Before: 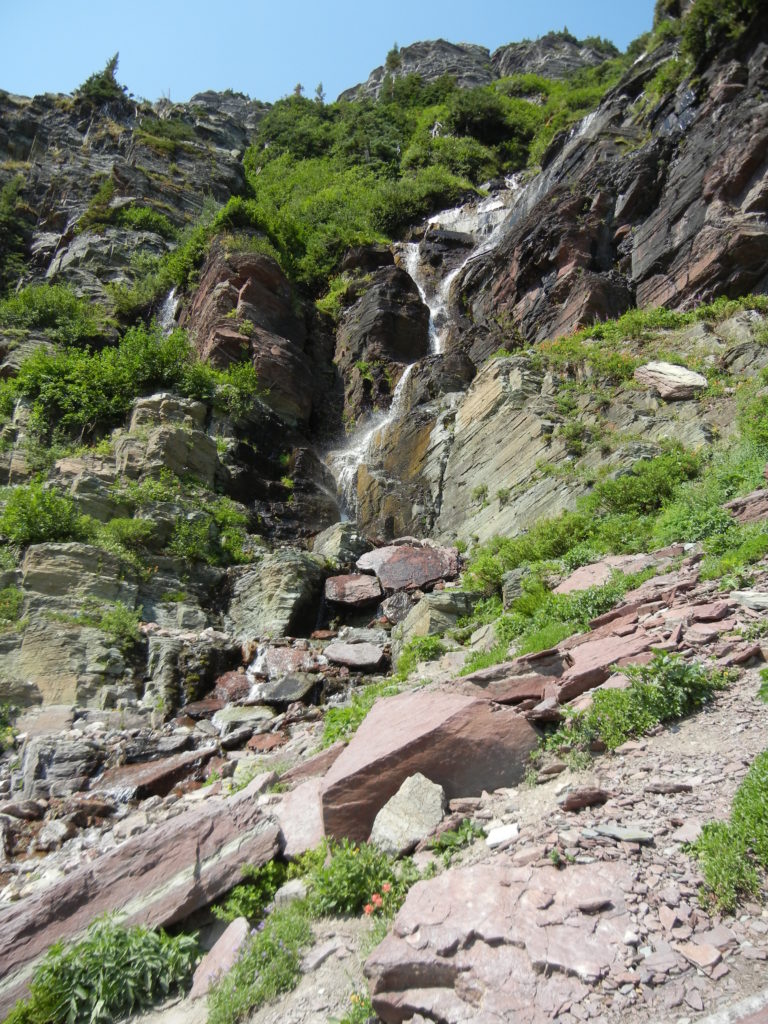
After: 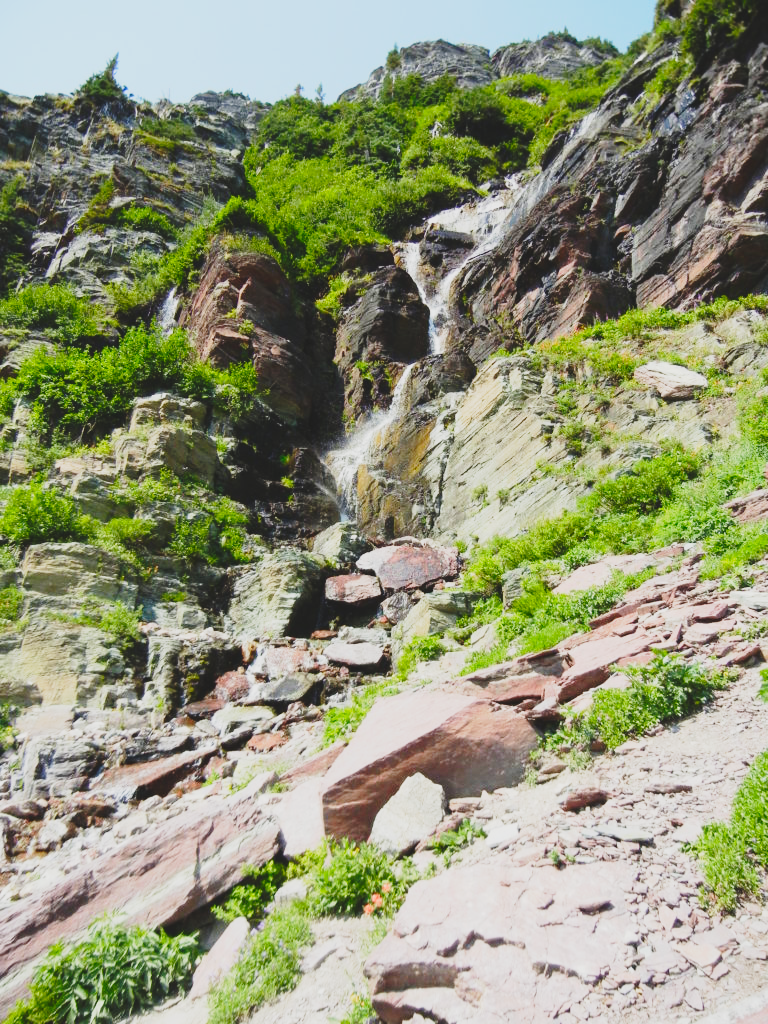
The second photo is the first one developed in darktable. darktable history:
base curve: curves: ch0 [(0, 0) (0.028, 0.03) (0.121, 0.232) (0.46, 0.748) (0.859, 0.968) (1, 1)], preserve colors none
tone equalizer: -8 EV -0.422 EV, -7 EV -0.416 EV, -6 EV -0.298 EV, -5 EV -0.212 EV, -3 EV 0.223 EV, -2 EV 0.349 EV, -1 EV 0.403 EV, +0 EV 0.437 EV, edges refinement/feathering 500, mask exposure compensation -1.57 EV, preserve details no
contrast brightness saturation: contrast -0.206, saturation 0.188
